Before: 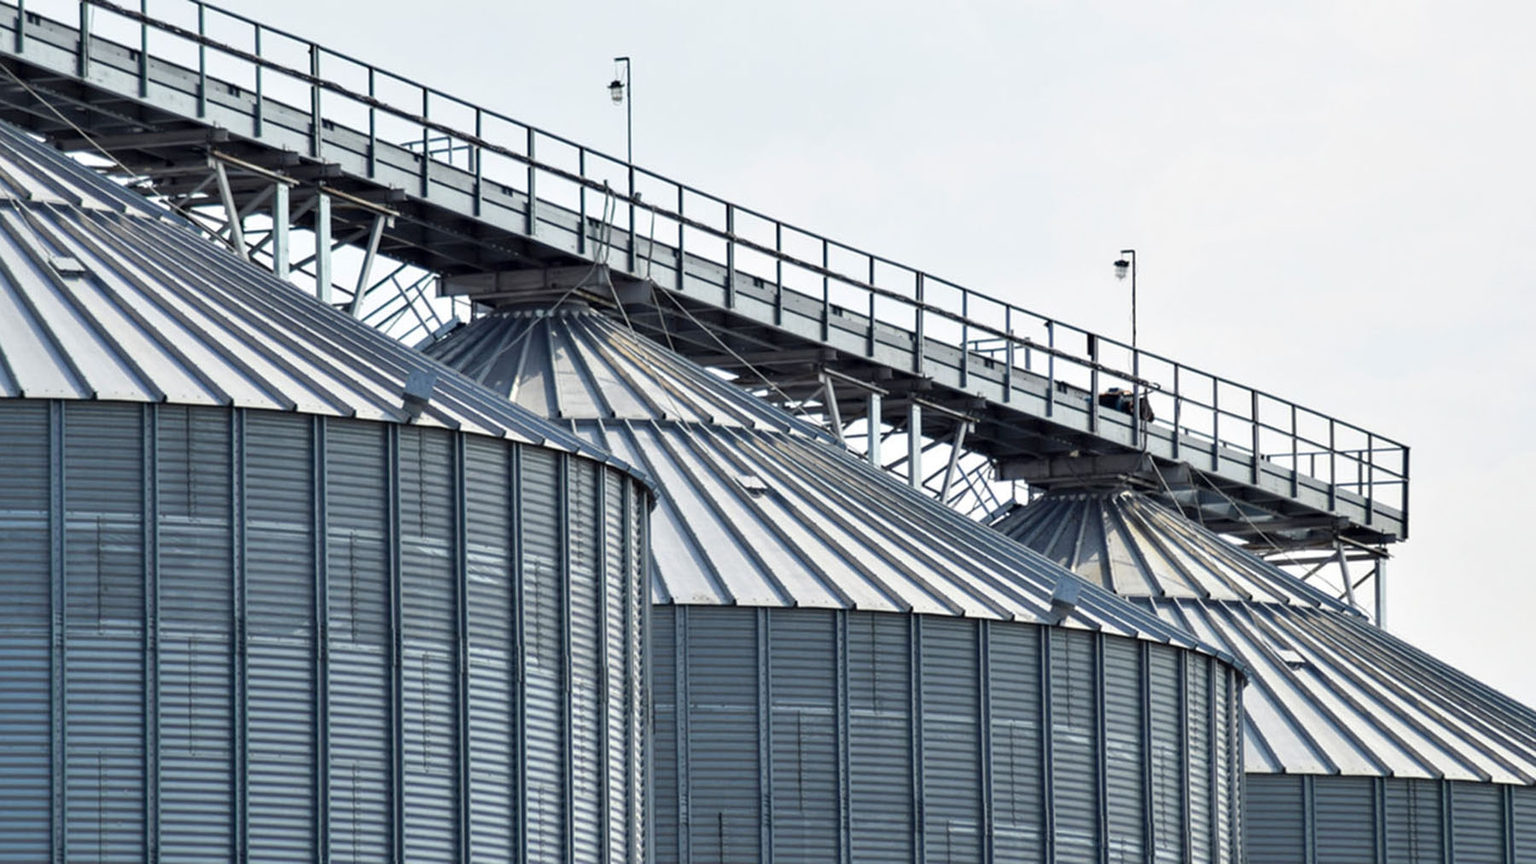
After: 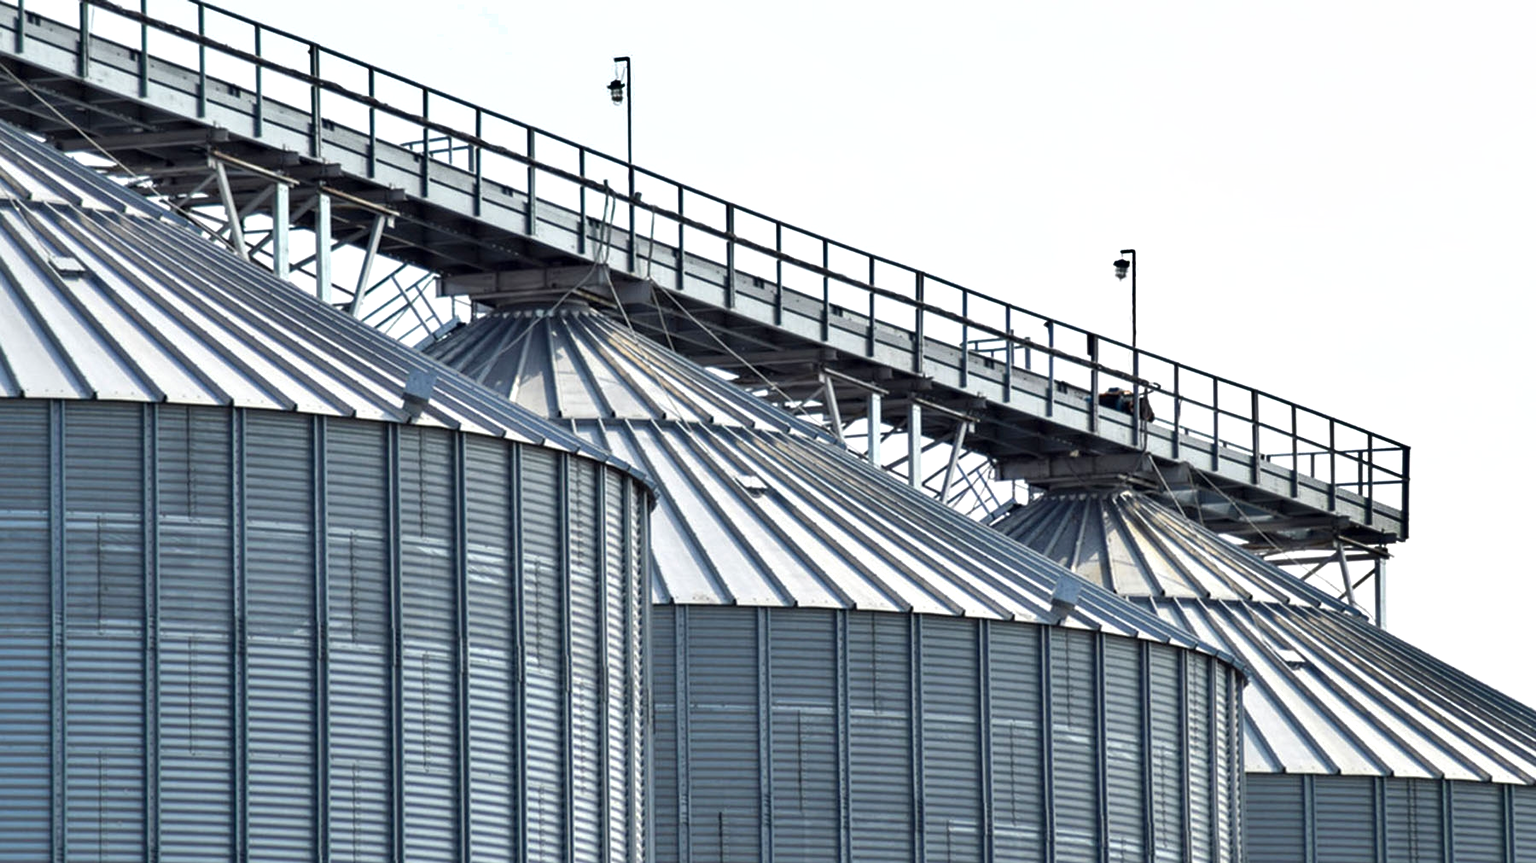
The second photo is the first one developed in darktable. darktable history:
shadows and highlights: shadows 30.63, highlights -63.22, shadows color adjustment 98%, highlights color adjustment 58.61%, soften with gaussian | blend: blend mode normal, opacity 100%; mask: uniform (no mask)
highlight reconstruction: method clip highlights, clipping threshold 0
exposure: exposure 0.127 EV
